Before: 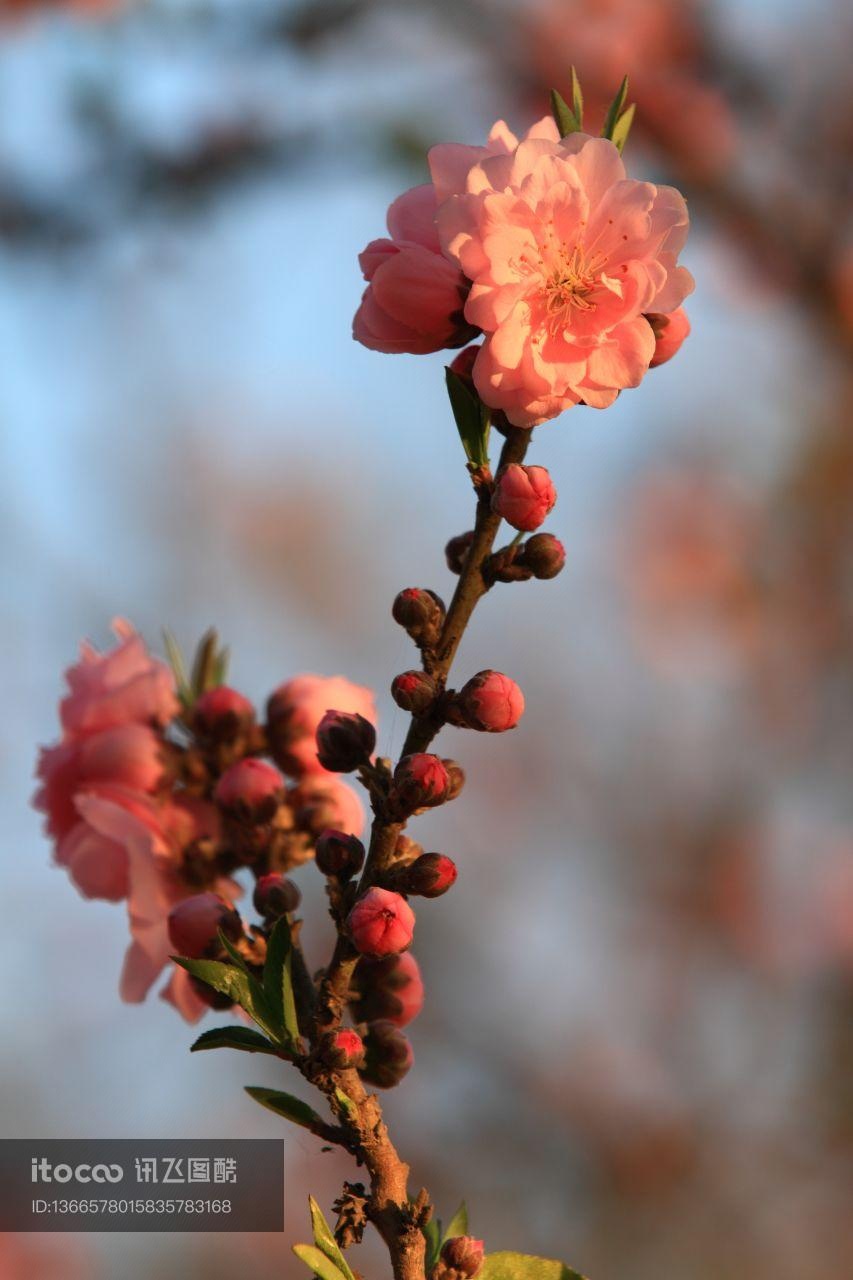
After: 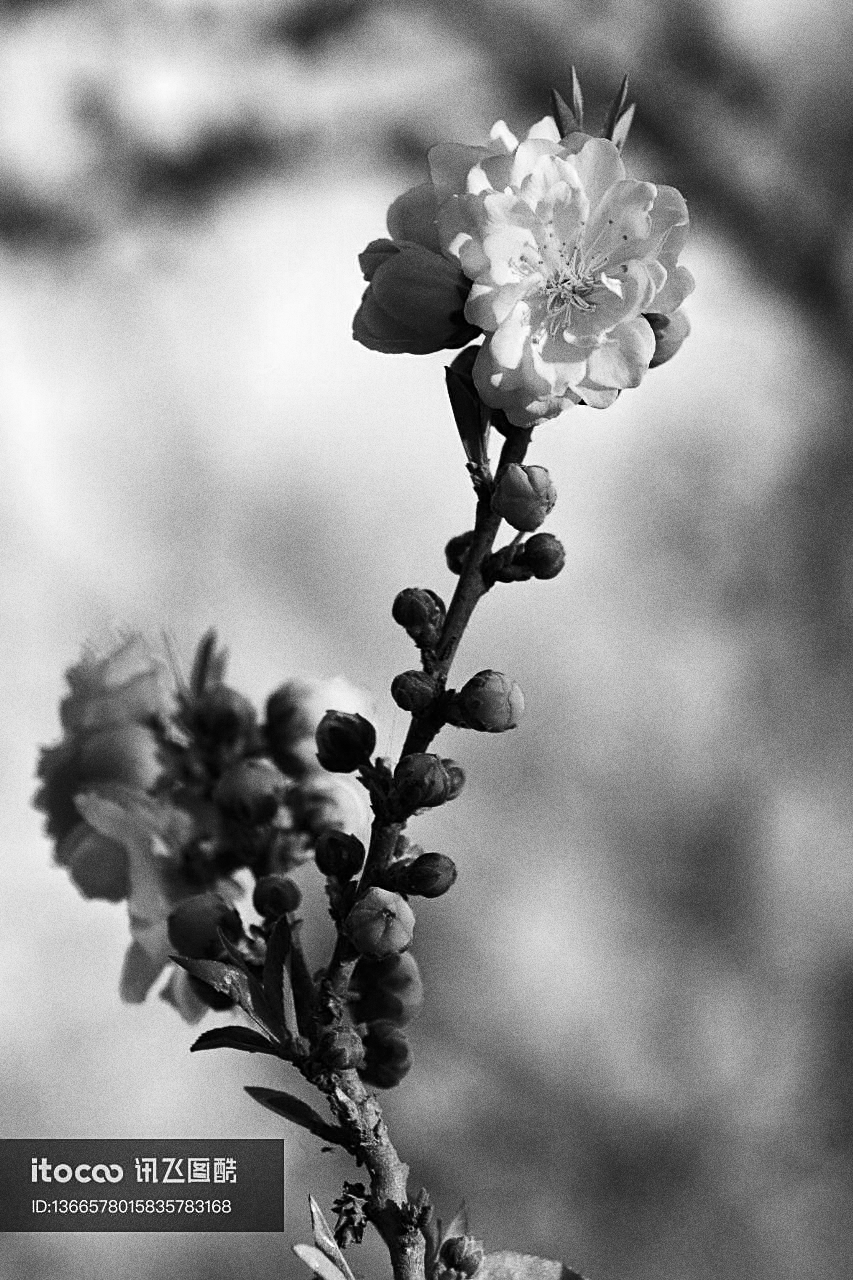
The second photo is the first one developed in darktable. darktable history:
sharpen: on, module defaults
color balance rgb: perceptual saturation grading › global saturation 20%, perceptual saturation grading › highlights -25%, perceptual saturation grading › shadows 25%
white balance: red 0.766, blue 1.537
contrast brightness saturation: contrast 0.19, brightness -0.11, saturation 0.21
grain: coarseness 0.09 ISO, strength 40%
exposure: exposure 0.7 EV, compensate highlight preservation false
levels: mode automatic, black 0.023%, white 99.97%, levels [0.062, 0.494, 0.925]
monochrome: a -3.63, b -0.465
